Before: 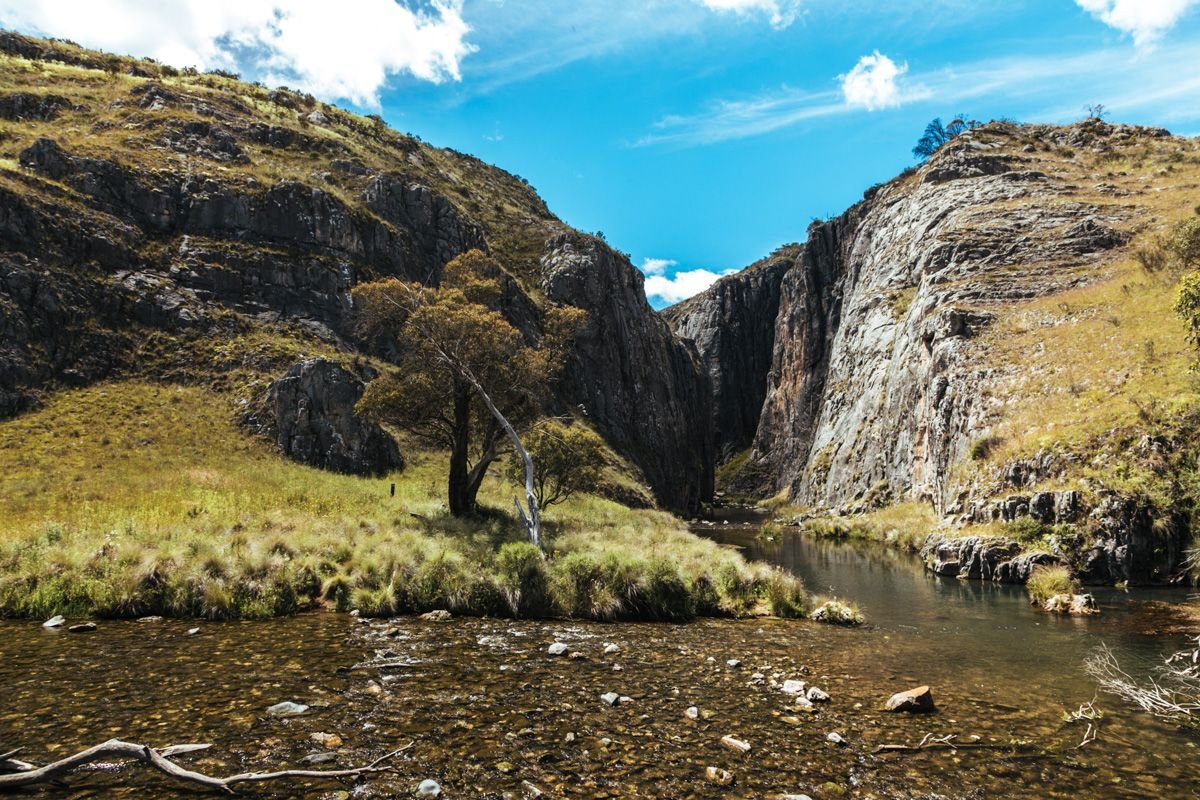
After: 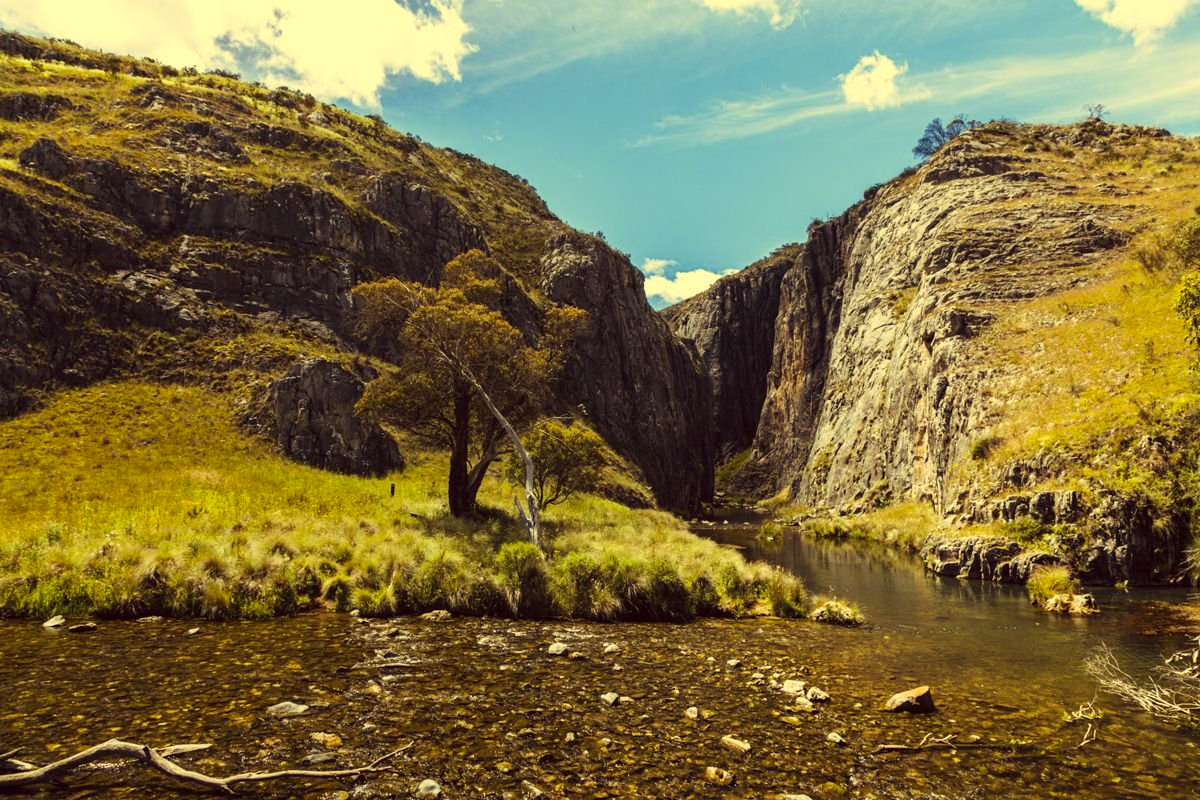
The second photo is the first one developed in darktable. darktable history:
color correction: highlights a* -0.338, highlights b* 39.58, shadows a* 9.28, shadows b* -0.685
